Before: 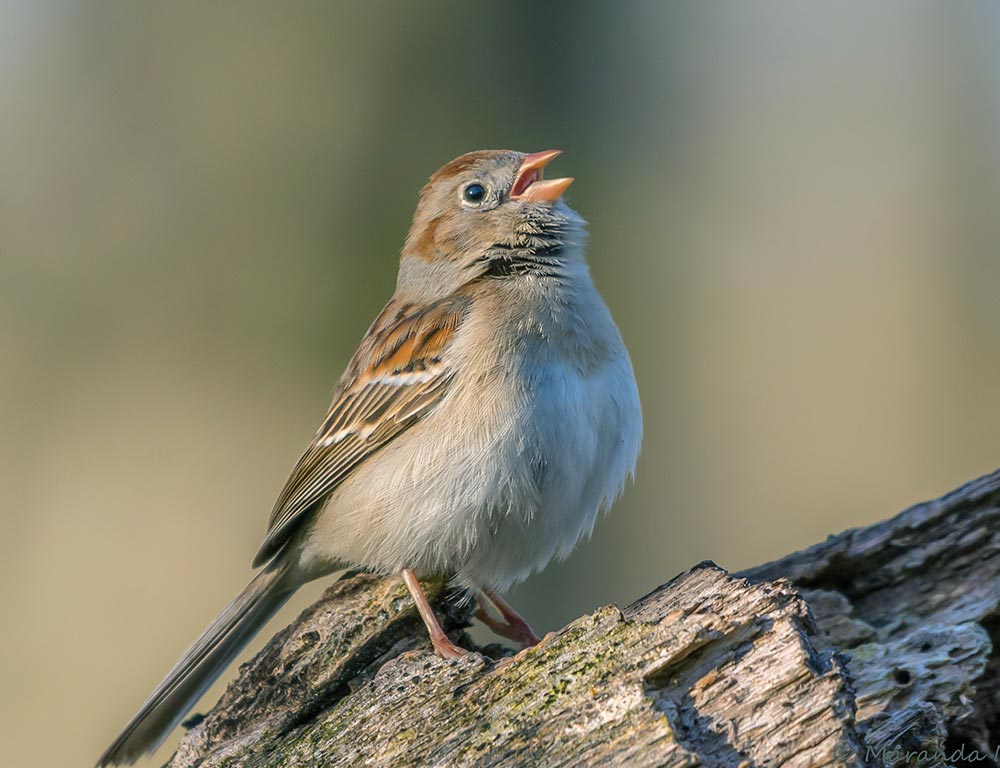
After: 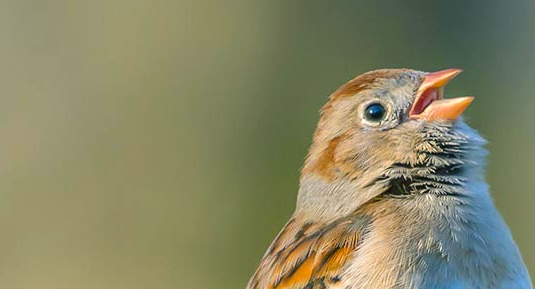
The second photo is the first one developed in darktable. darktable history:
color balance rgb: perceptual saturation grading › global saturation 11.901%, perceptual brilliance grading › global brilliance 3.533%, global vibrance 20%
tone curve: curves: ch0 [(0, 0) (0.765, 0.816) (1, 1)]; ch1 [(0, 0) (0.425, 0.464) (0.5, 0.5) (0.531, 0.522) (0.588, 0.575) (0.994, 0.939)]; ch2 [(0, 0) (0.398, 0.435) (0.455, 0.481) (0.501, 0.504) (0.529, 0.544) (0.584, 0.585) (1, 0.911)], color space Lab, linked channels, preserve colors none
crop: left 10.083%, top 10.658%, right 36.344%, bottom 51.616%
